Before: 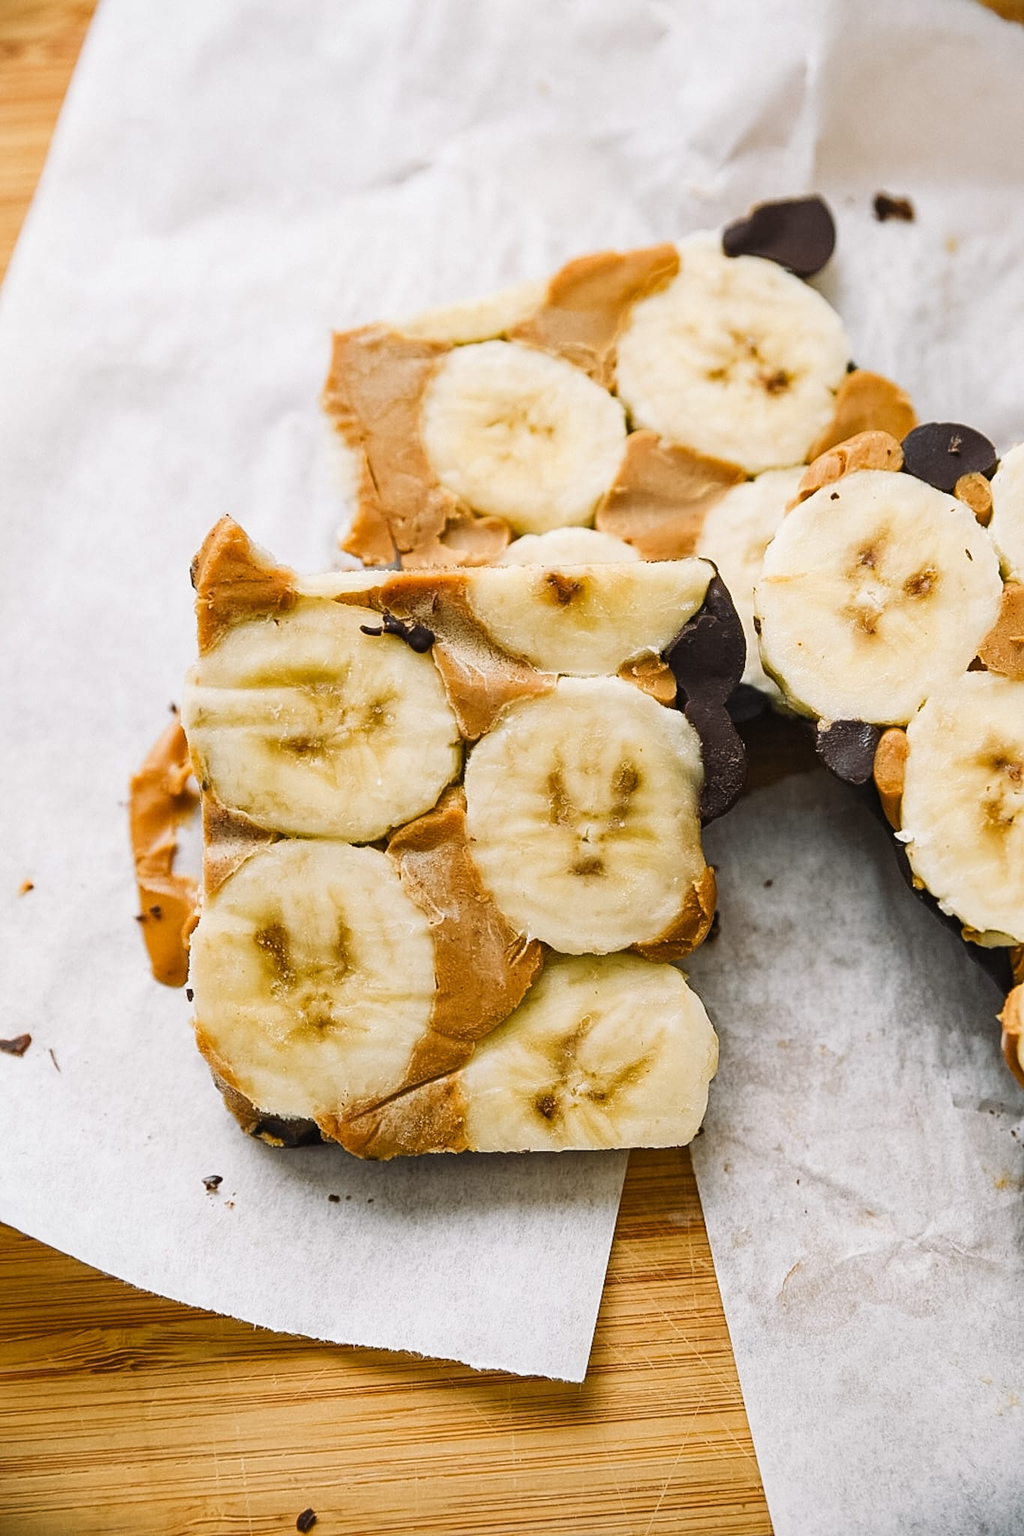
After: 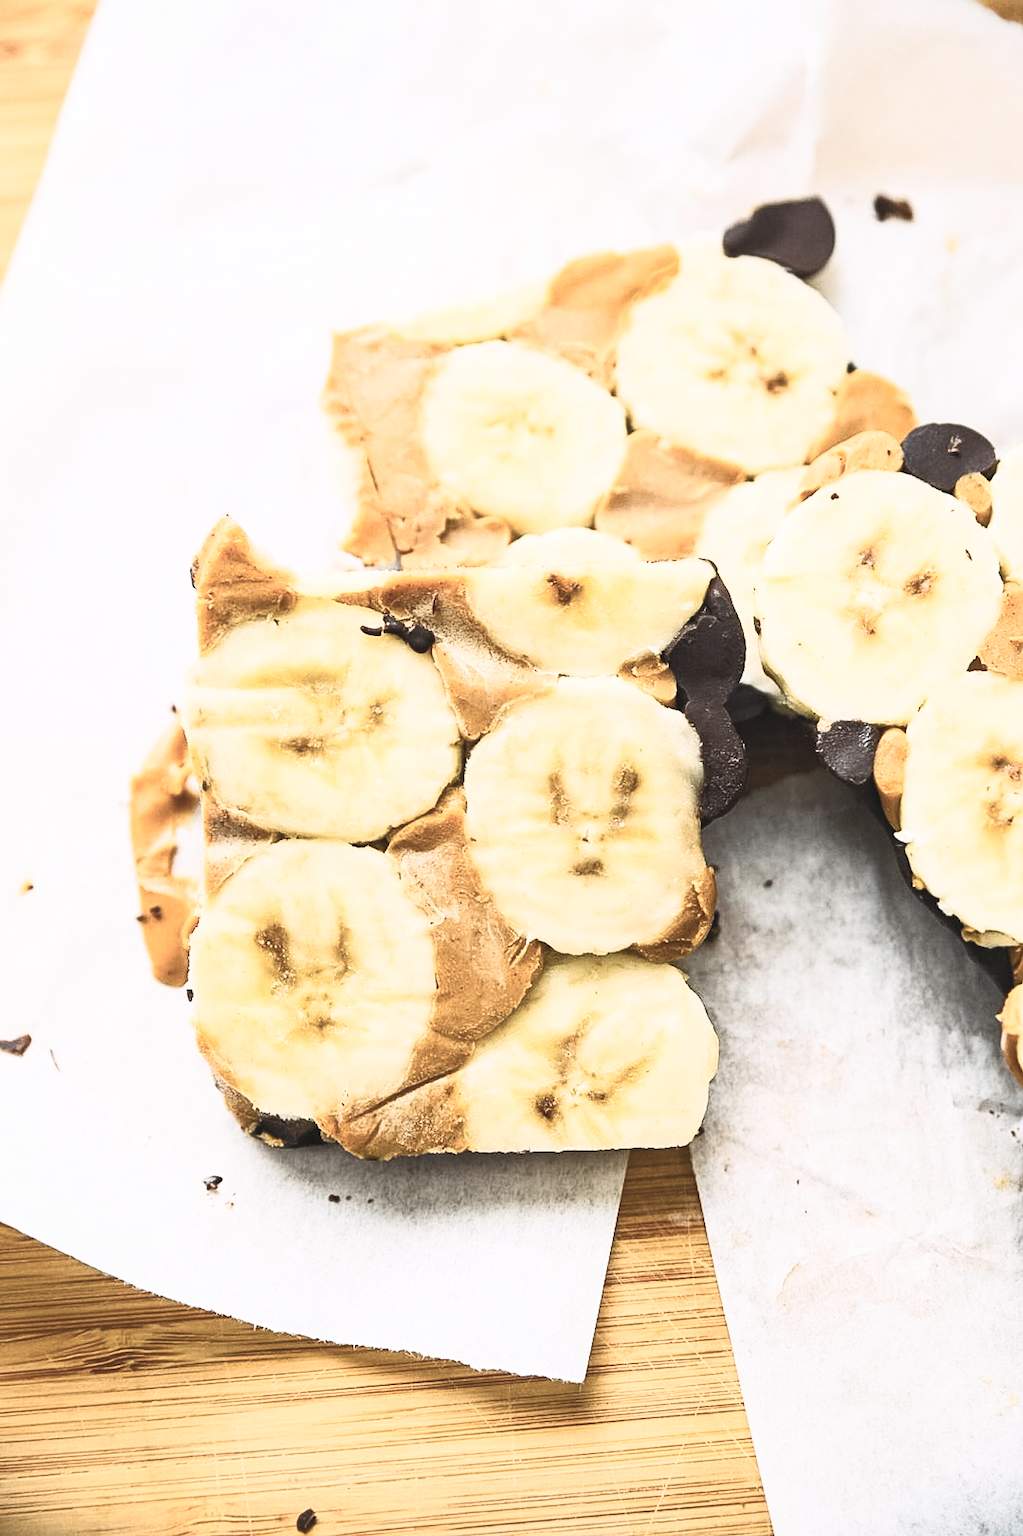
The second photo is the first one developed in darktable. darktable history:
contrast brightness saturation: contrast 0.431, brightness 0.563, saturation -0.206
